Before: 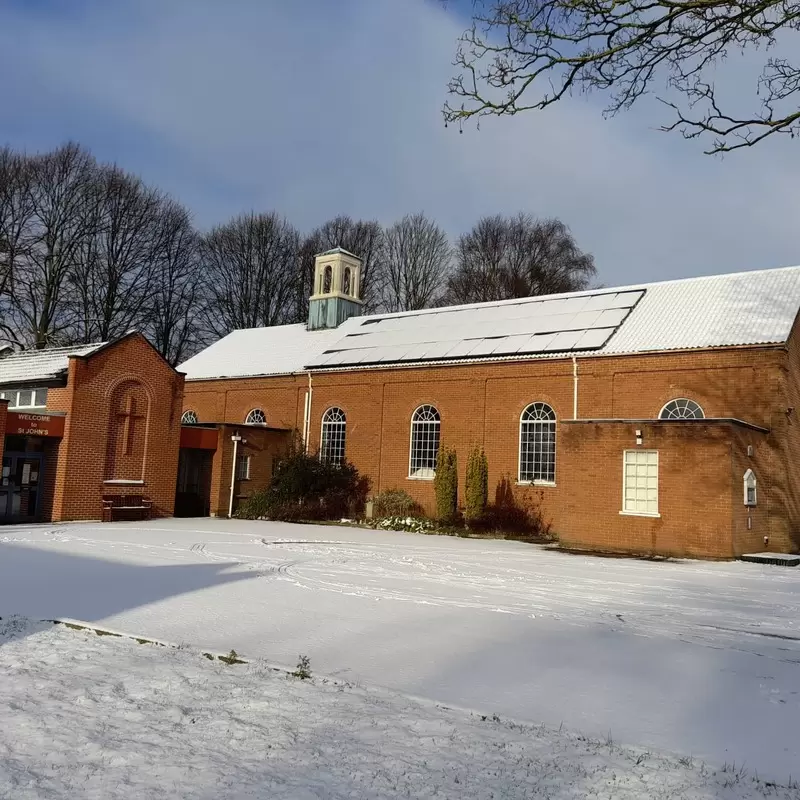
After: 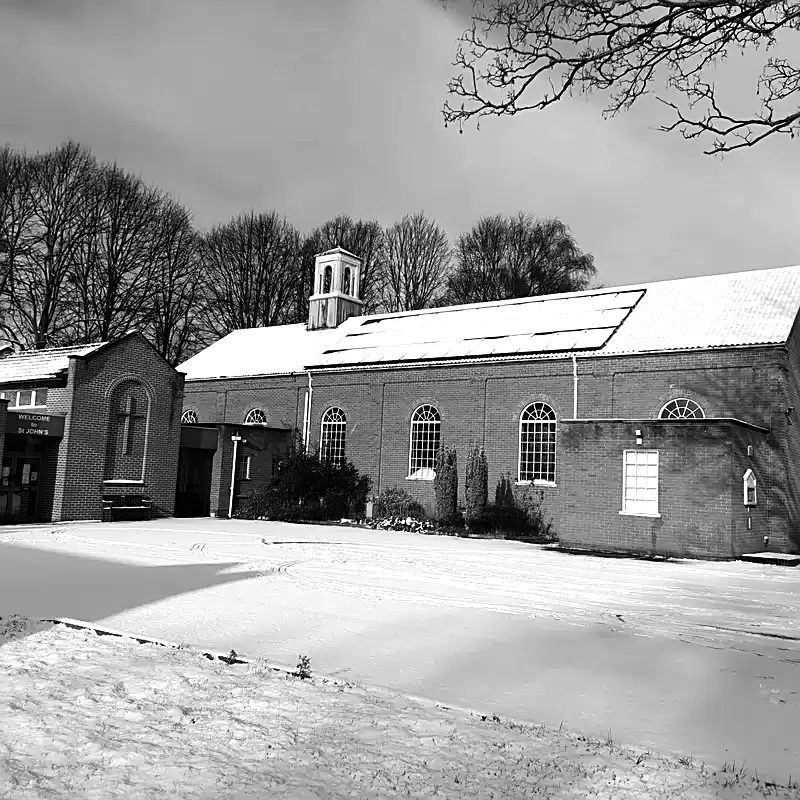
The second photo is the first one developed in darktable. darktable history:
white balance: red 1, blue 1
monochrome: on, module defaults
tone equalizer: -8 EV -0.75 EV, -7 EV -0.7 EV, -6 EV -0.6 EV, -5 EV -0.4 EV, -3 EV 0.4 EV, -2 EV 0.6 EV, -1 EV 0.7 EV, +0 EV 0.75 EV, edges refinement/feathering 500, mask exposure compensation -1.57 EV, preserve details no
sharpen: on, module defaults
